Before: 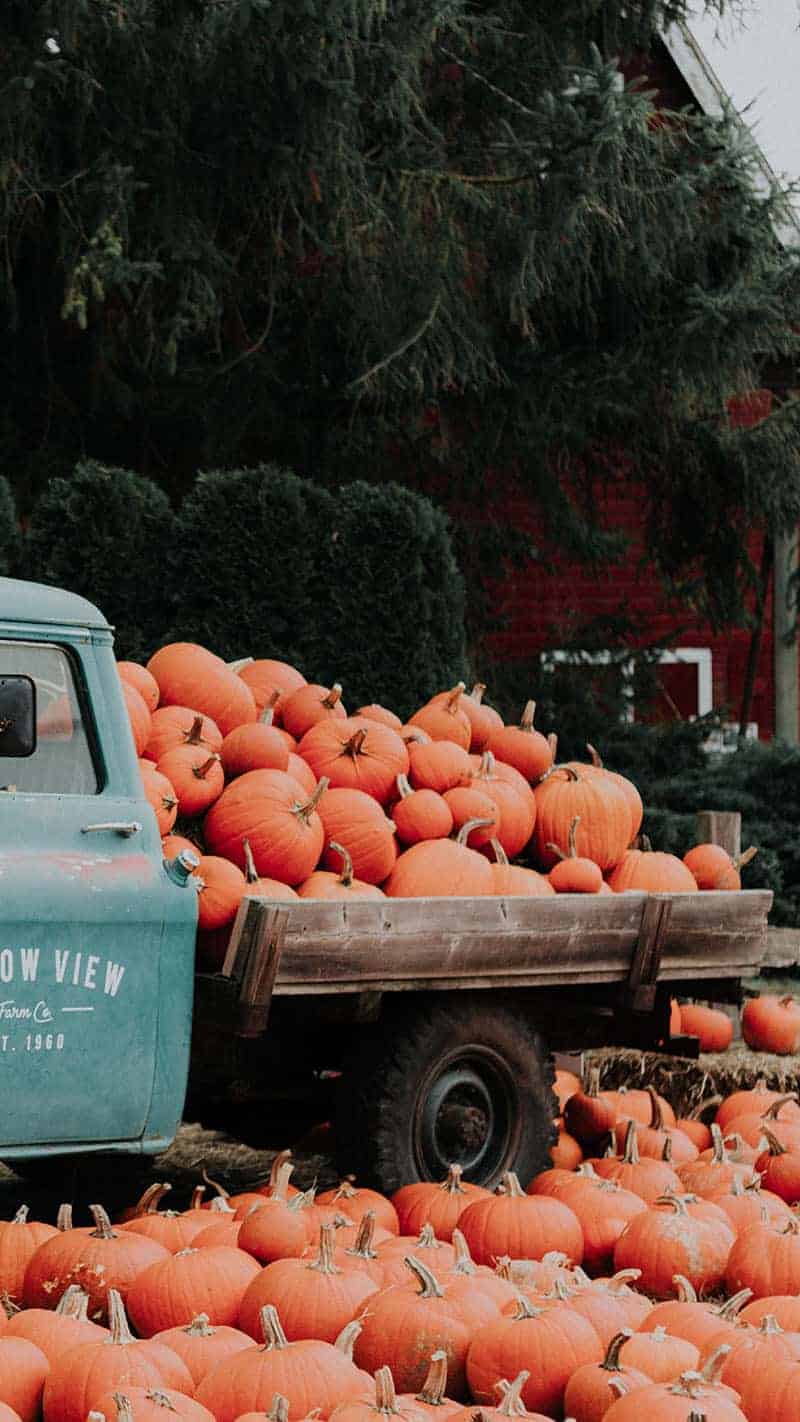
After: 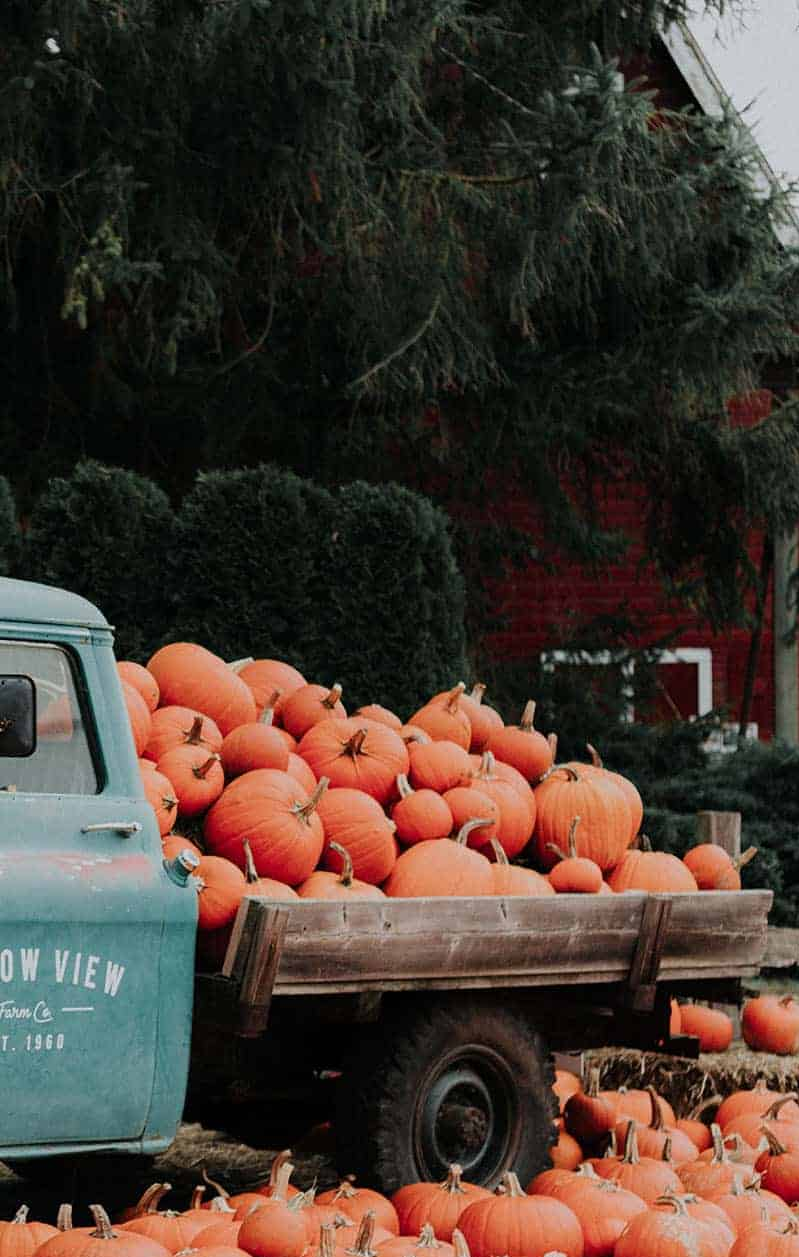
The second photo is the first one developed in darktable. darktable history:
crop and rotate: top 0%, bottom 11.539%
